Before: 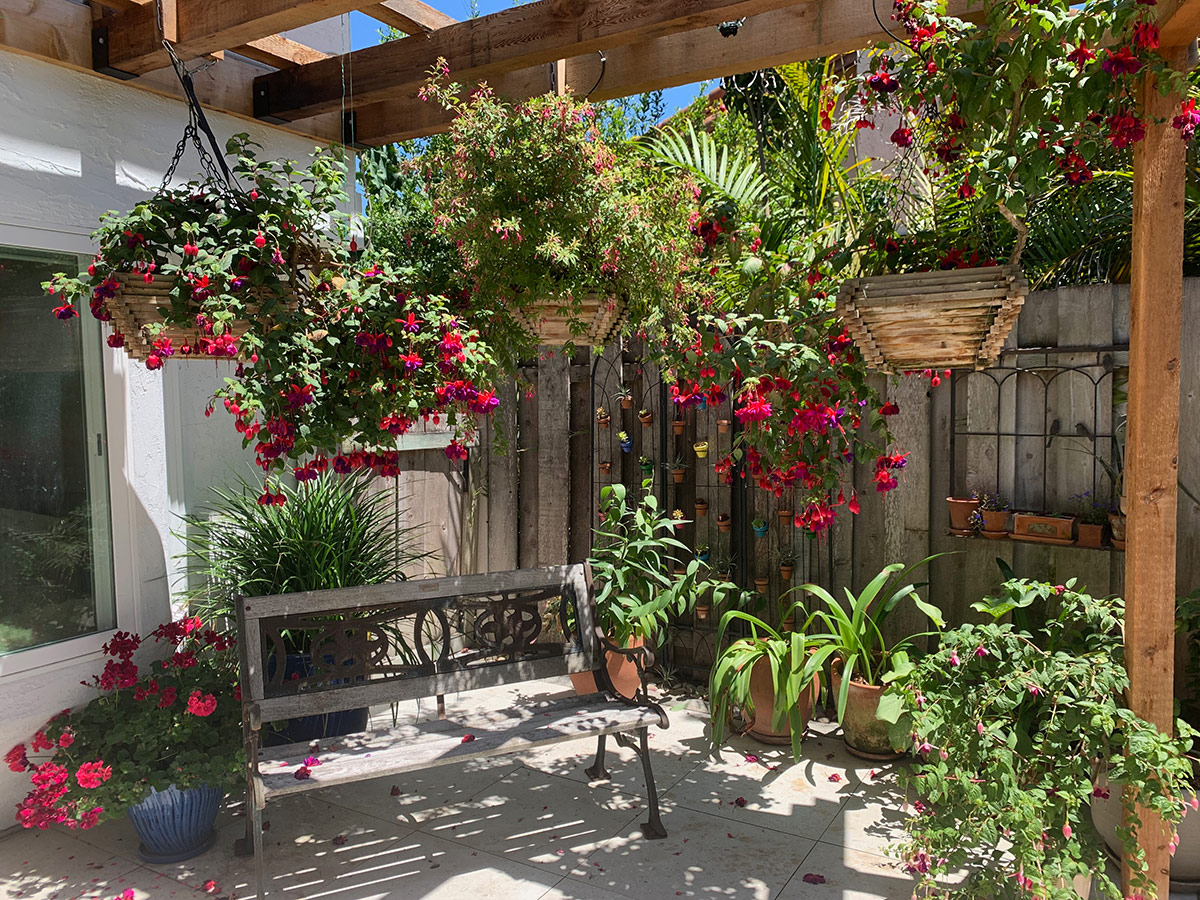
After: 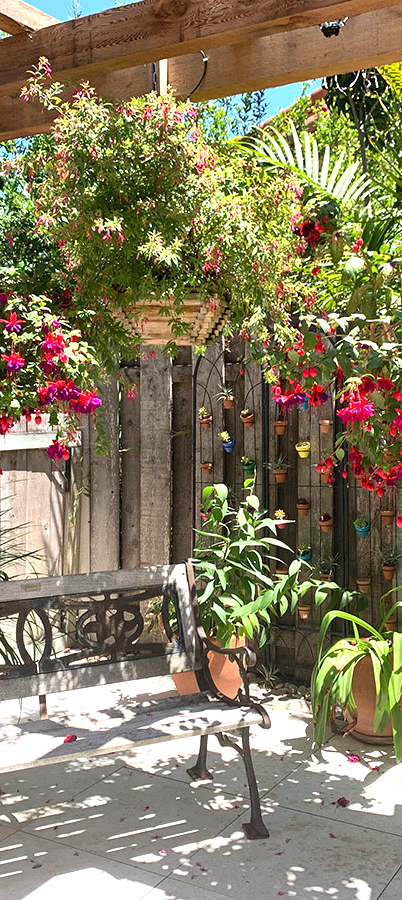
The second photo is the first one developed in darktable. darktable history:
exposure: exposure 1 EV, compensate highlight preservation false
crop: left 33.225%, right 33.253%
